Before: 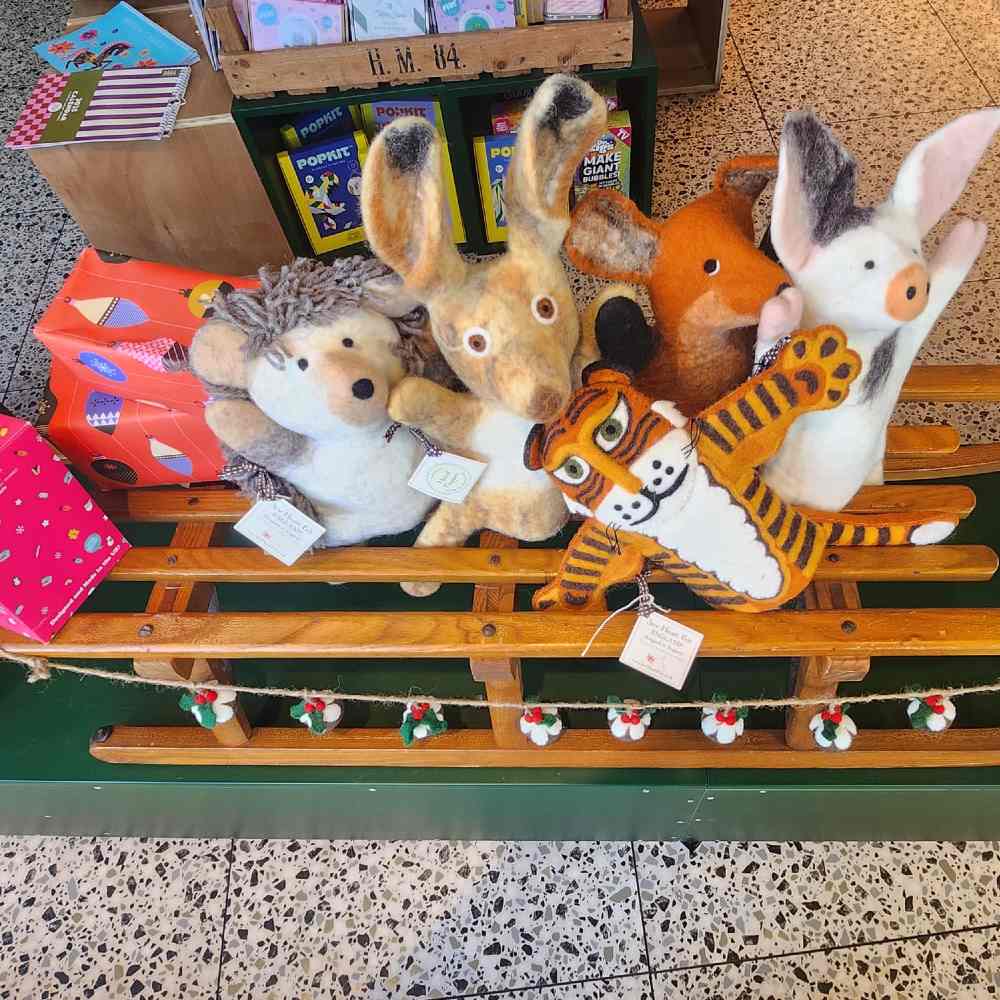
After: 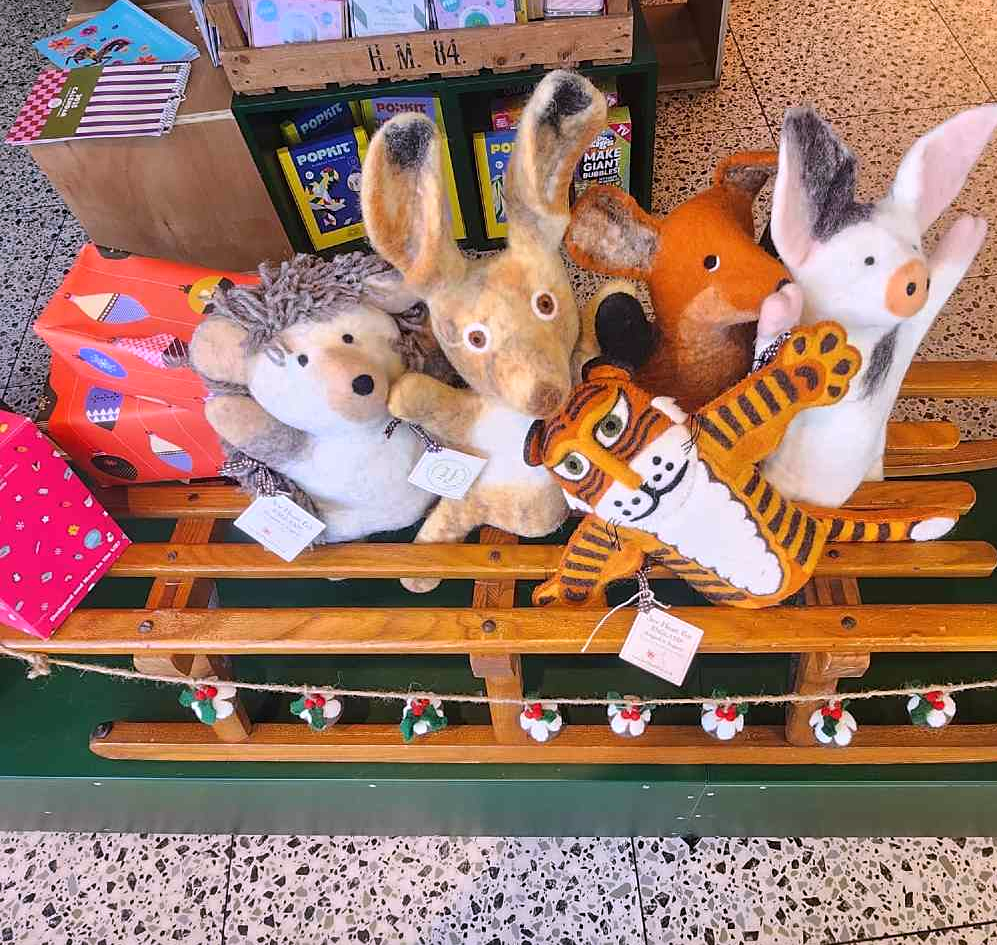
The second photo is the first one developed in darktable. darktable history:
crop: top 0.448%, right 0.264%, bottom 5.045%
white balance: red 1.05, blue 1.072
tone equalizer: on, module defaults
sharpen: amount 0.2
